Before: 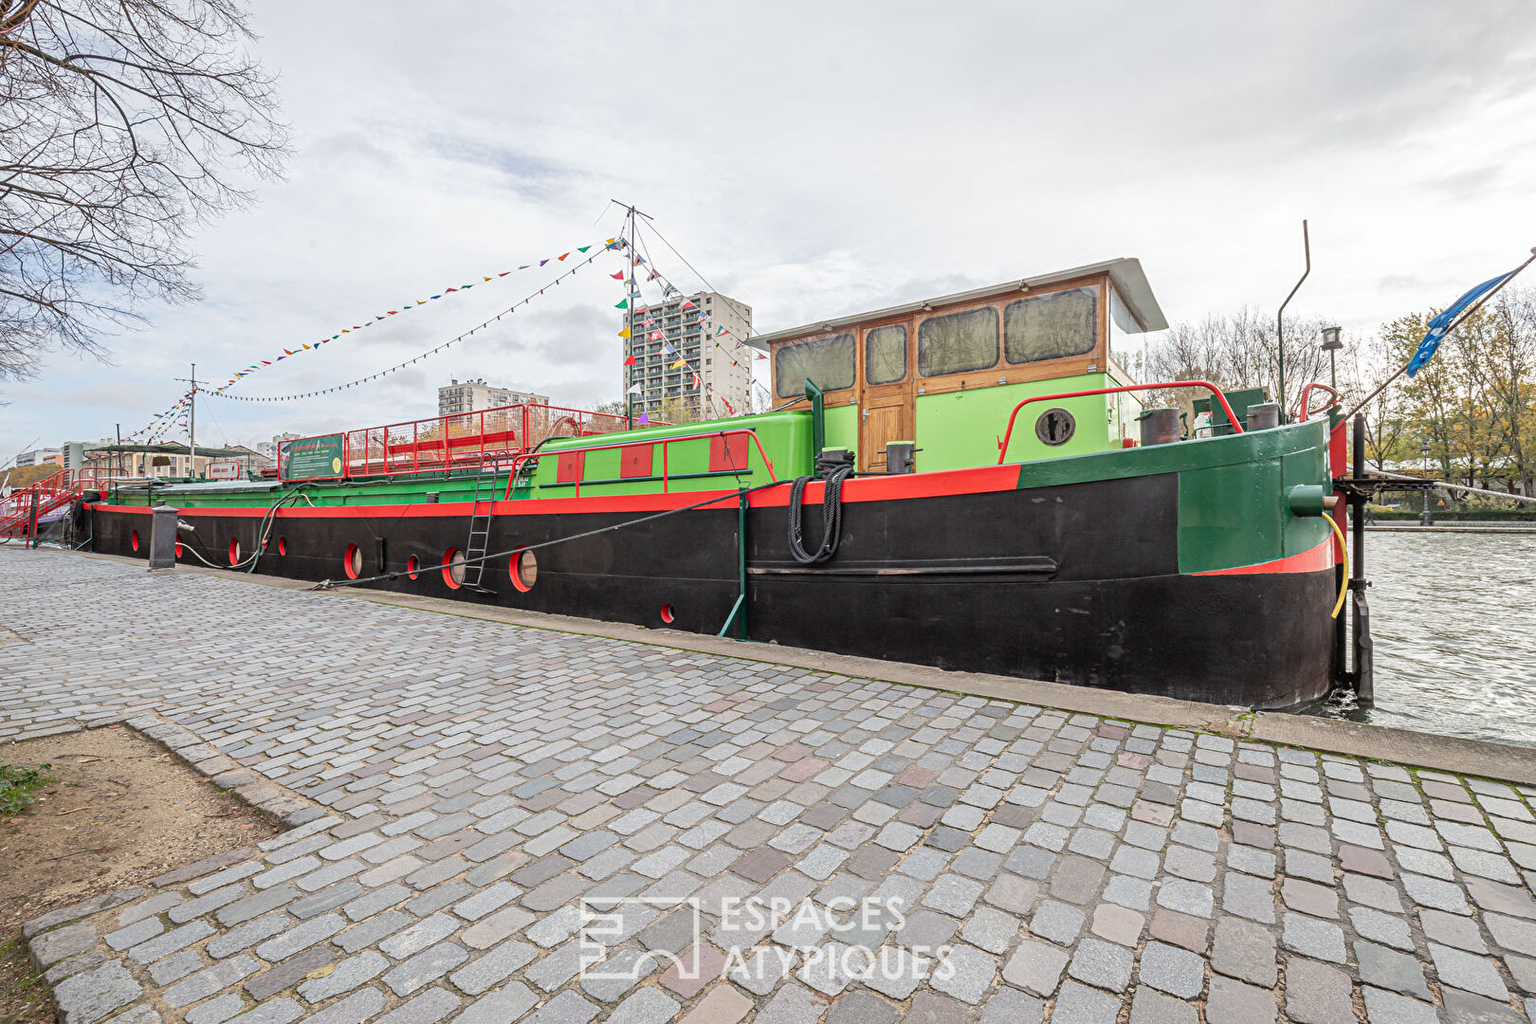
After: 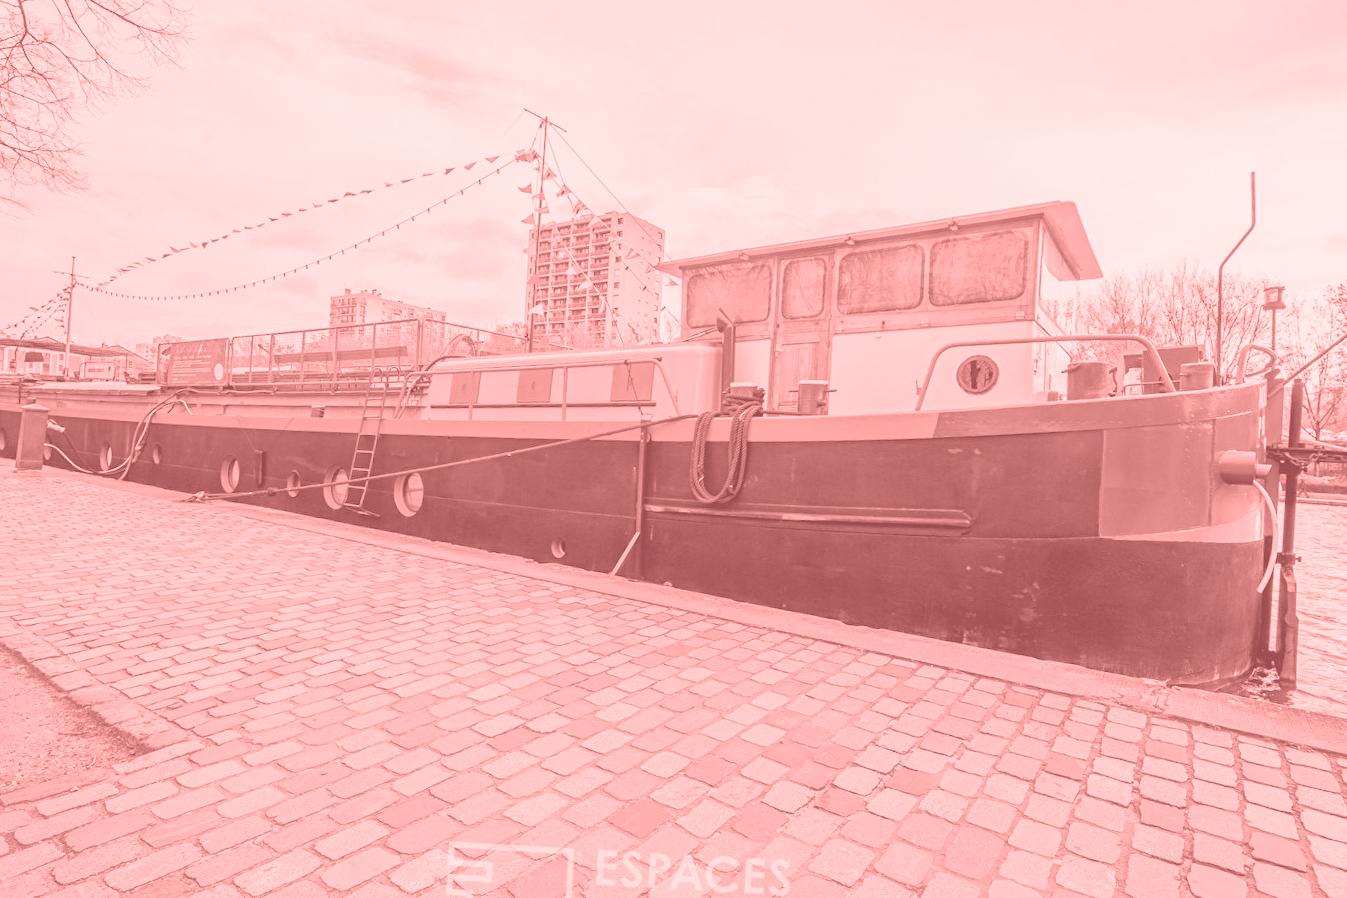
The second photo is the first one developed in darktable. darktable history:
crop and rotate: angle -3.27°, left 5.211%, top 5.211%, right 4.607%, bottom 4.607%
colorize: saturation 51%, source mix 50.67%, lightness 50.67%
exposure: black level correction 0, exposure 0.7 EV, compensate exposure bias true, compensate highlight preservation false
